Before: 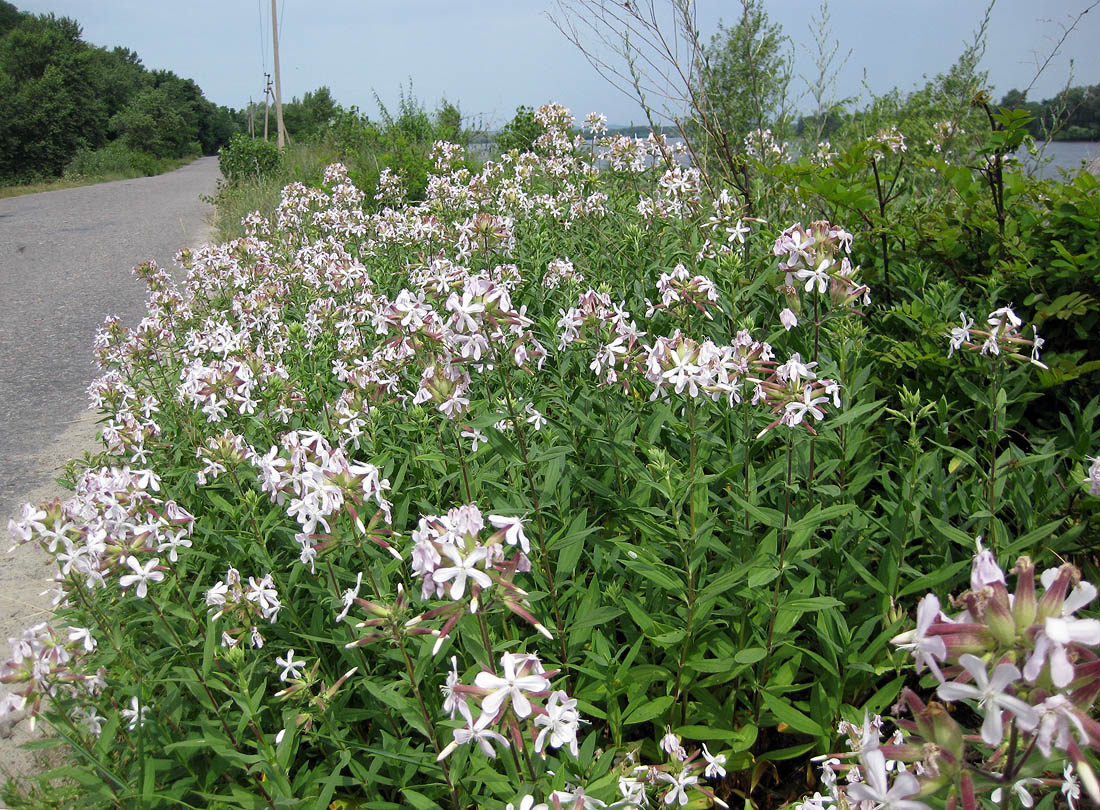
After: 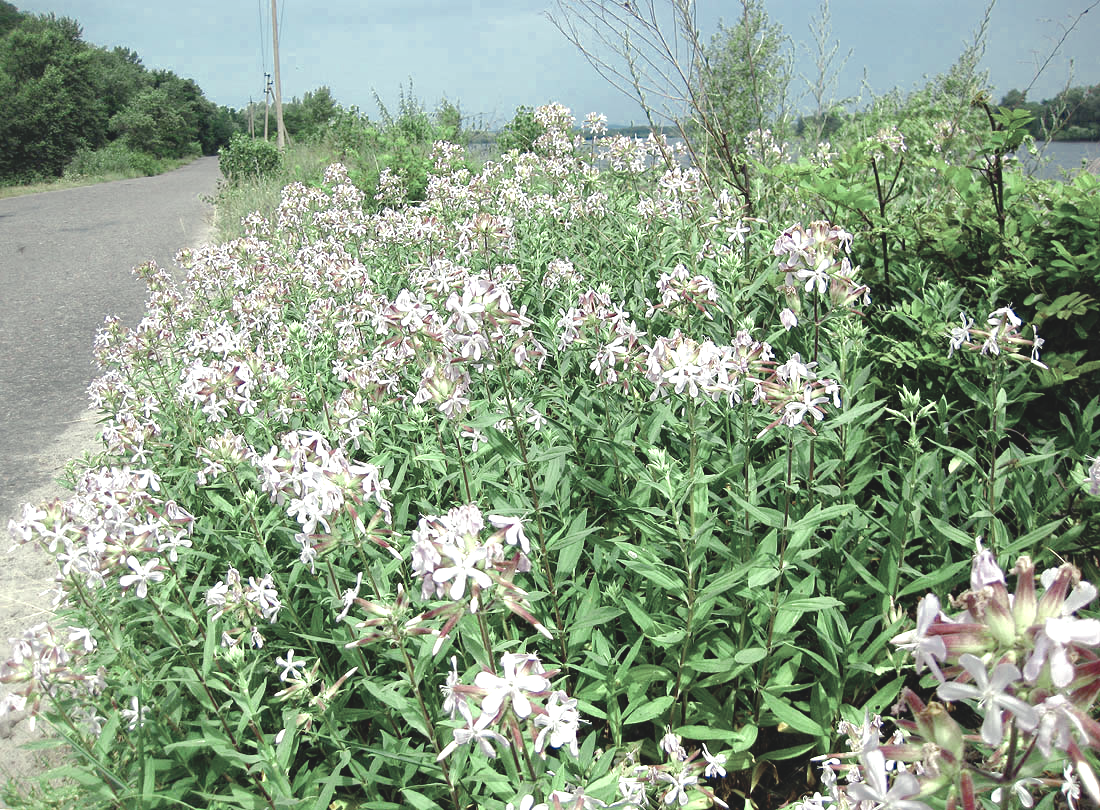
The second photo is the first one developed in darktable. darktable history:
tone equalizer: -8 EV -0.745 EV, -7 EV -0.713 EV, -6 EV -0.633 EV, -5 EV -0.397 EV, -3 EV 0.376 EV, -2 EV 0.6 EV, -1 EV 0.678 EV, +0 EV 0.734 EV
exposure: exposure -0.051 EV, compensate highlight preservation false
contrast brightness saturation: contrast -0.102, brightness 0.047, saturation 0.077
color correction: highlights a* -8.12, highlights b* 3.71
color zones: curves: ch0 [(0.25, 0.667) (0.758, 0.368)]; ch1 [(0.215, 0.245) (0.761, 0.373)]; ch2 [(0.247, 0.554) (0.761, 0.436)]
shadows and highlights: on, module defaults
color balance rgb: highlights gain › chroma 1.08%, highlights gain › hue 60.11°, perceptual saturation grading › global saturation 20%, perceptual saturation grading › highlights -24.868%, perceptual saturation grading › shadows 23.99%, saturation formula JzAzBz (2021)
